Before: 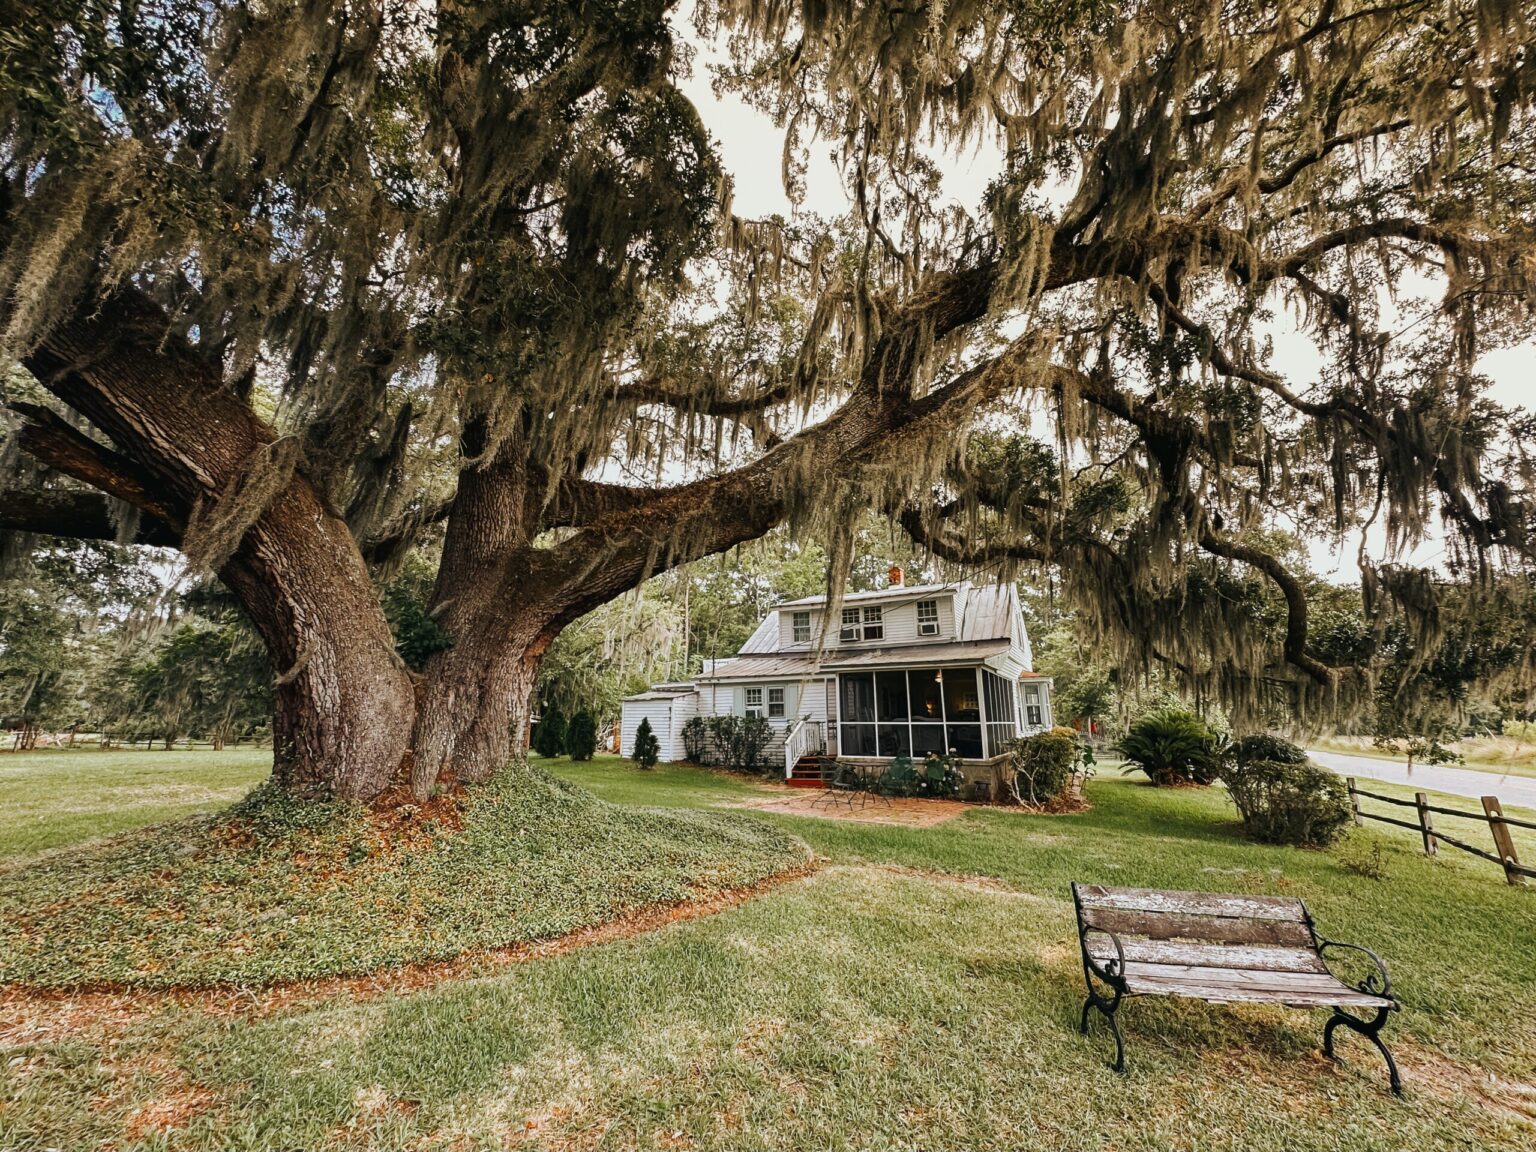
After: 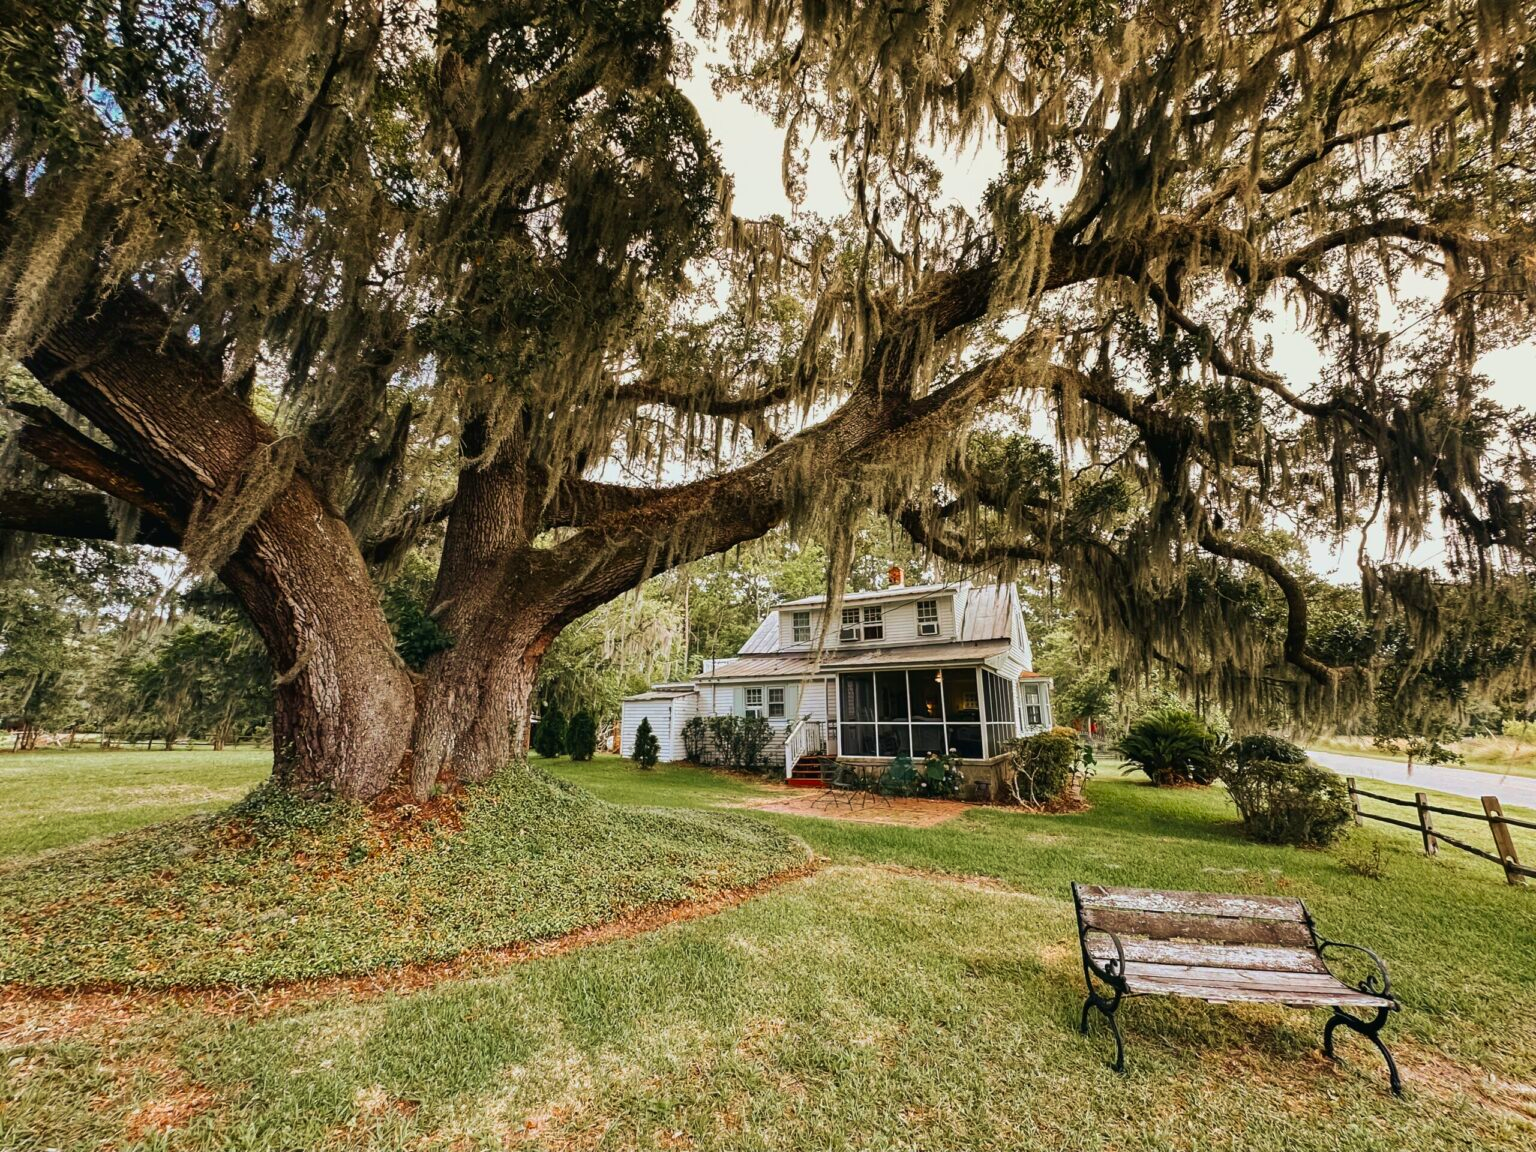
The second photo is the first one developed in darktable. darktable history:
contrast brightness saturation: saturation 0.127
velvia: on, module defaults
